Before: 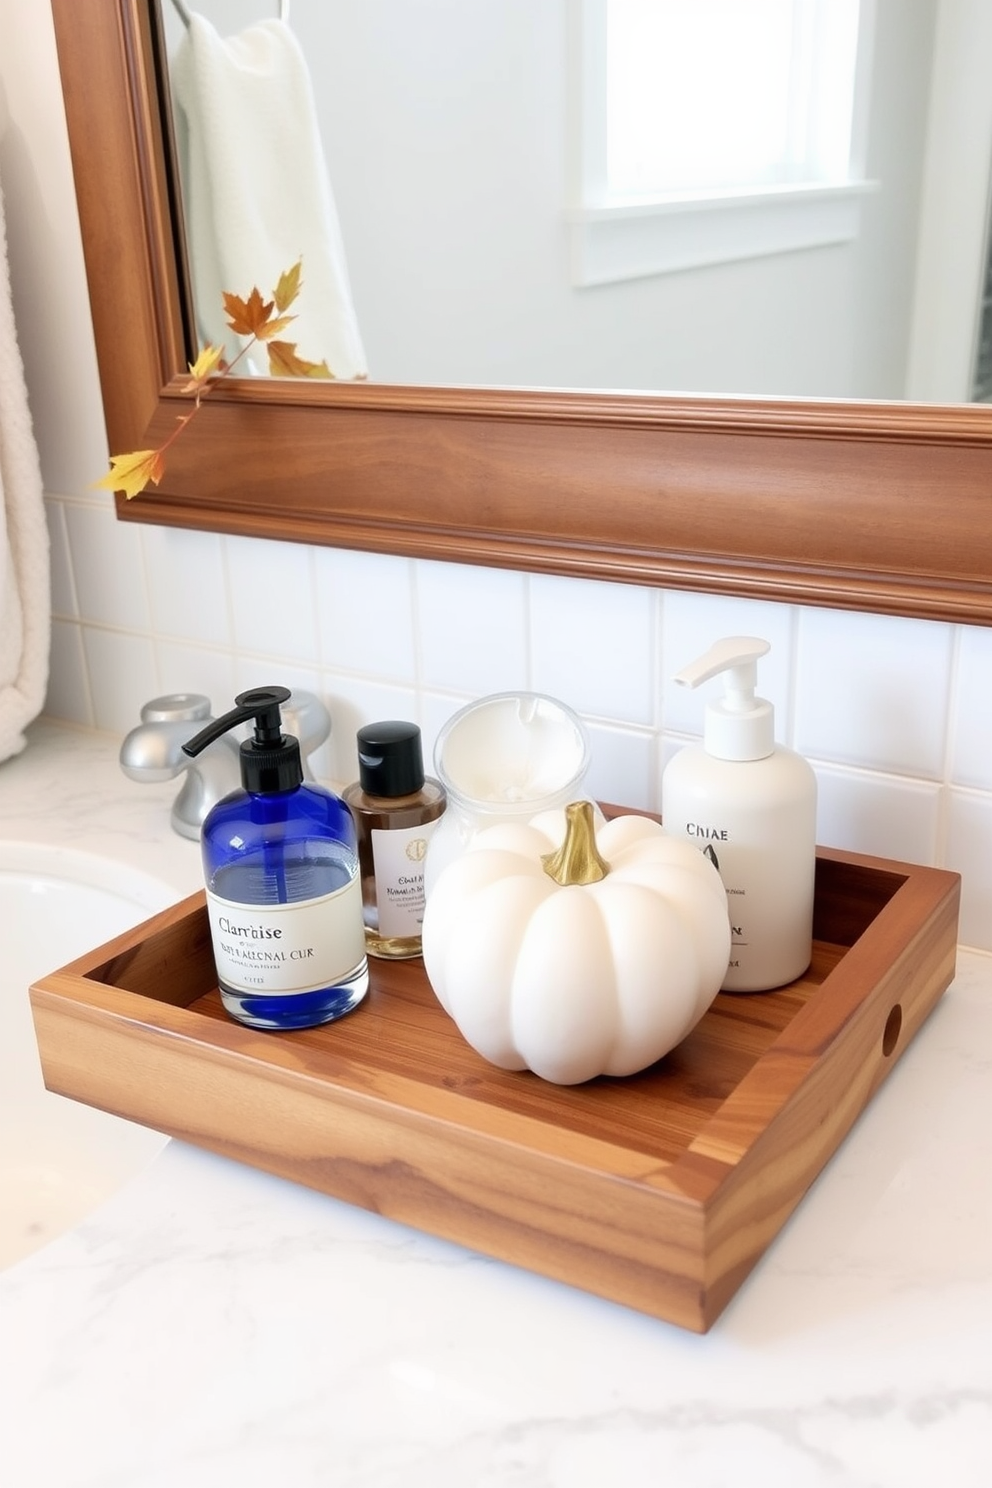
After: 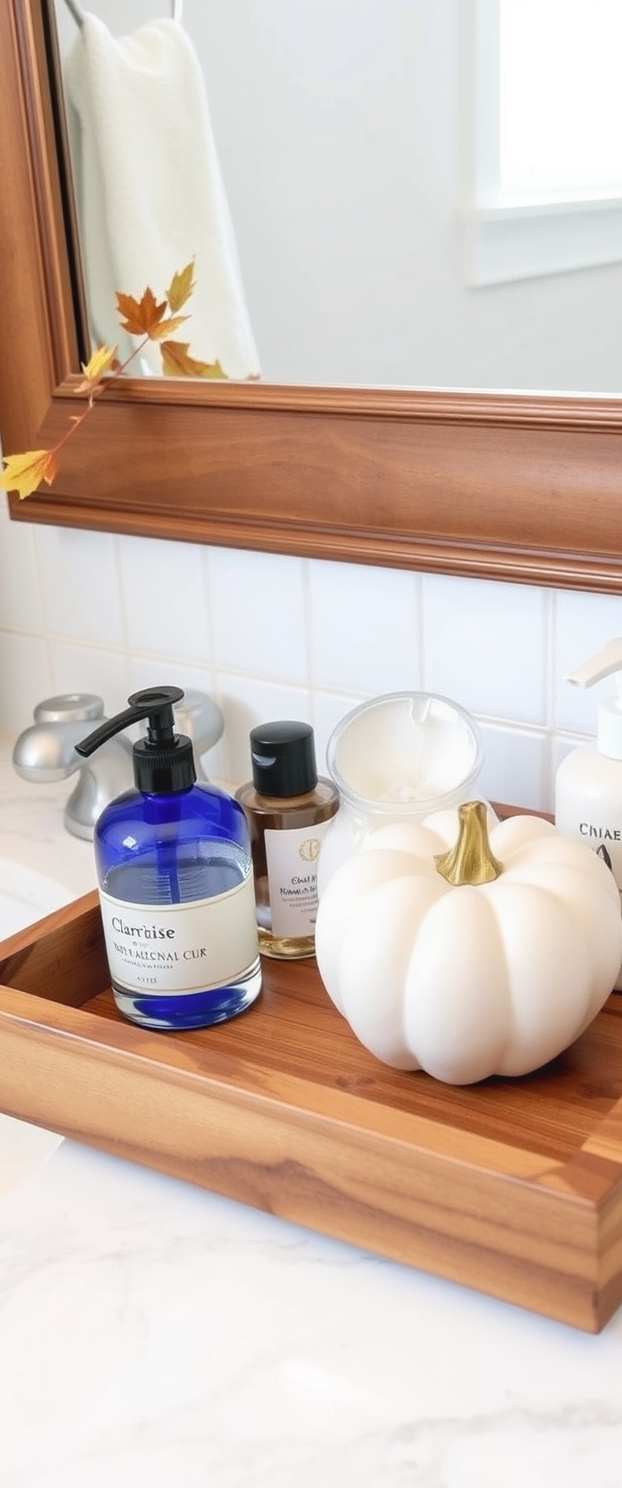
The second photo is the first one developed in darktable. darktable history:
local contrast: detail 110%
crop: left 10.804%, right 26.425%
